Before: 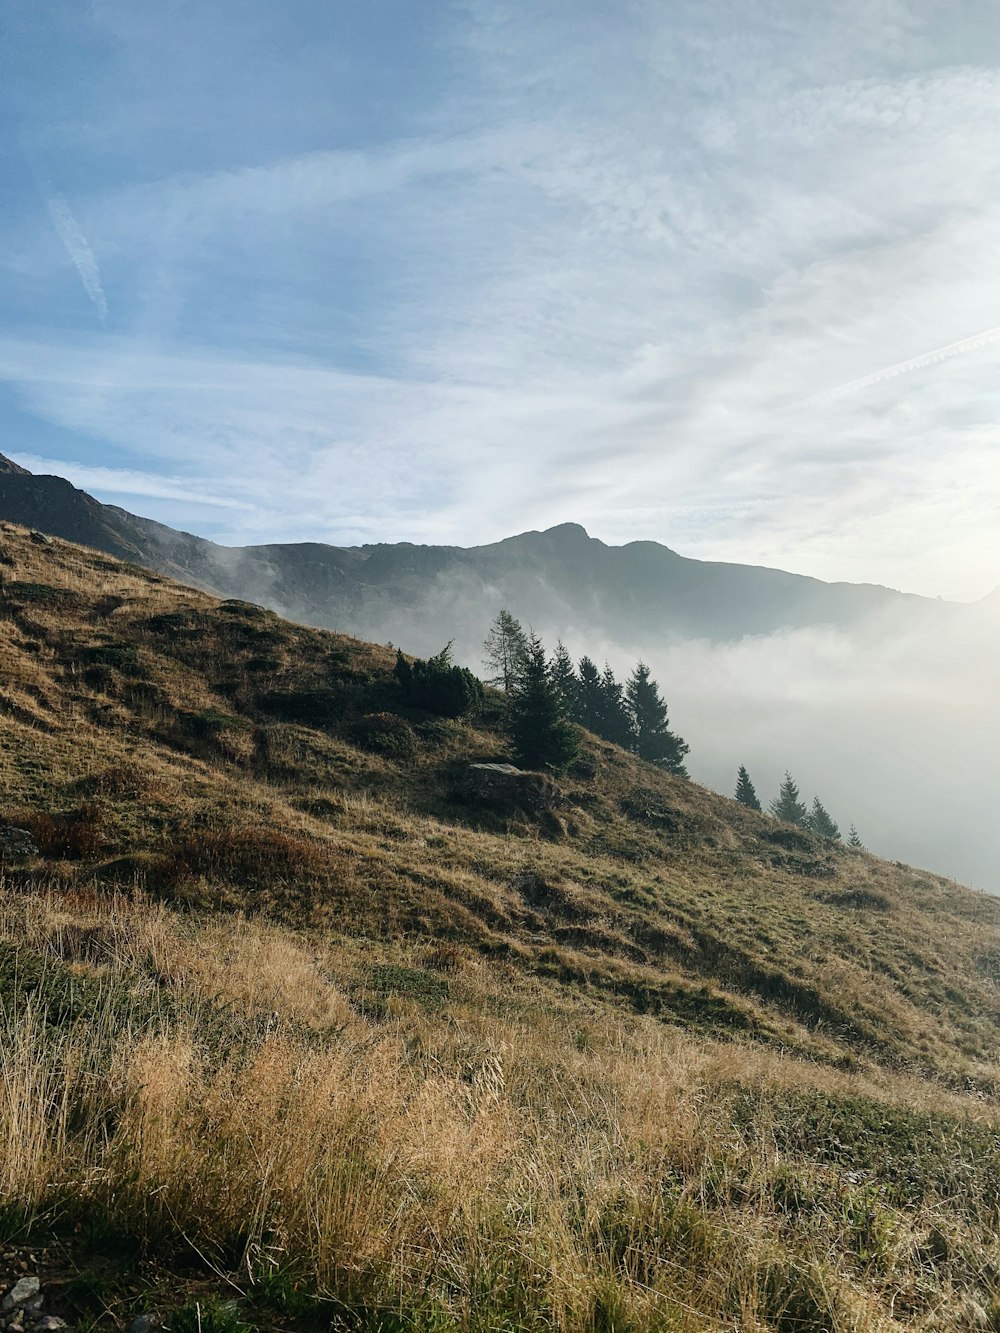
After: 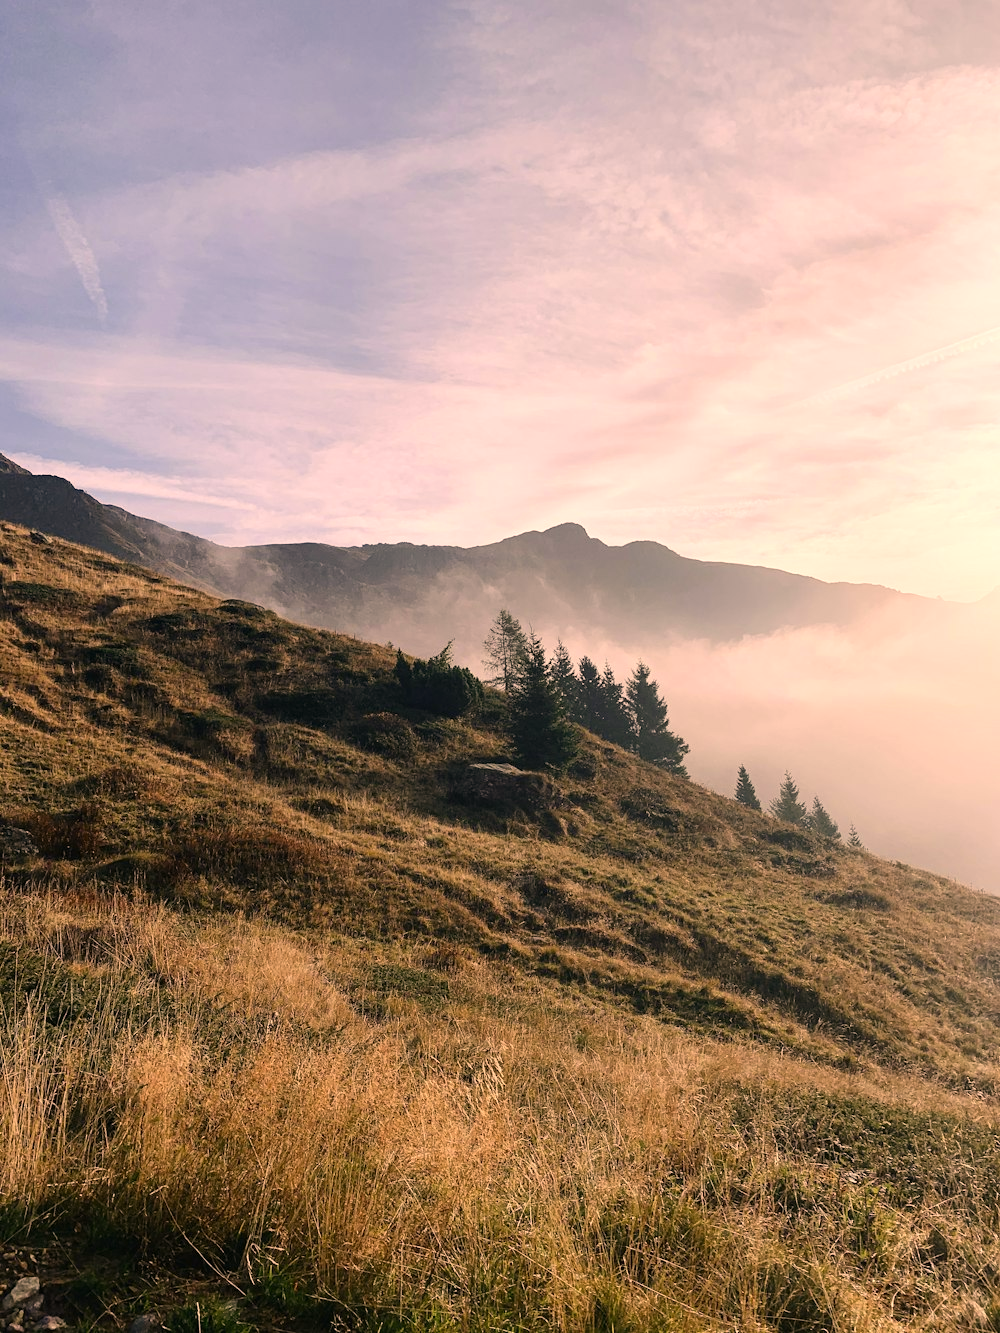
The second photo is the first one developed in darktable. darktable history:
exposure: exposure 0.187 EV, compensate highlight preservation false
color correction: highlights a* 20.73, highlights b* 19.51
